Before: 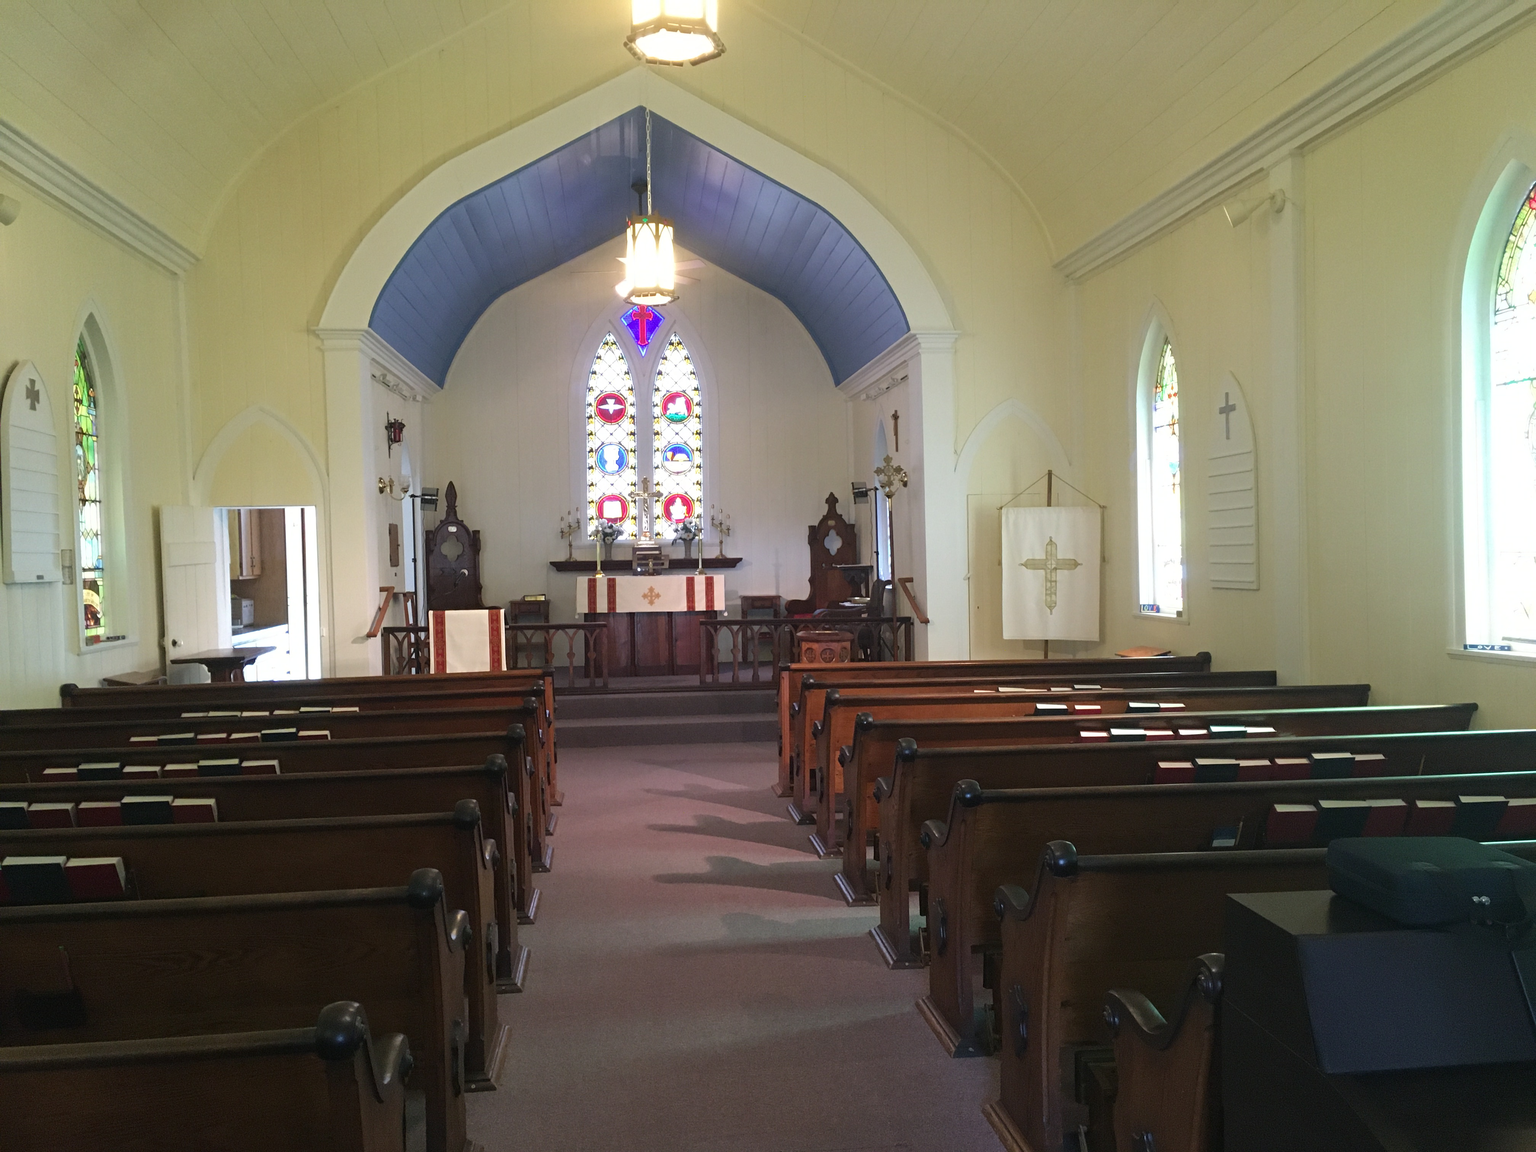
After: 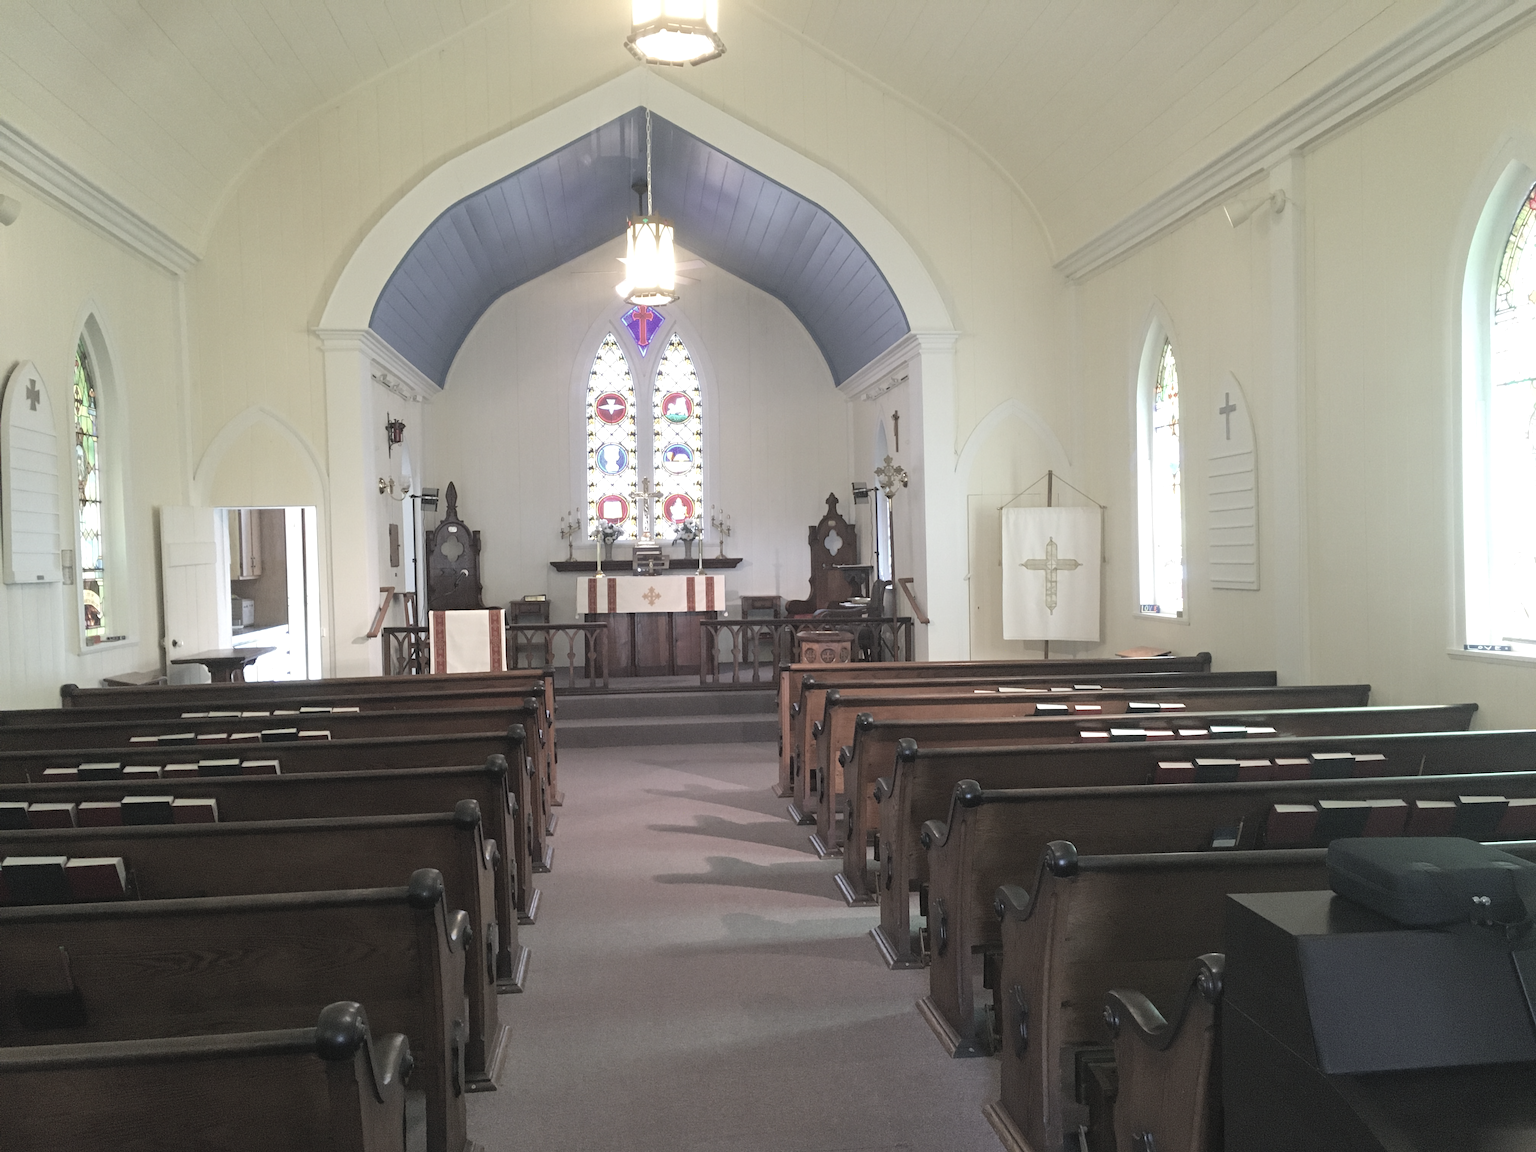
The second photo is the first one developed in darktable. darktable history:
contrast brightness saturation: brightness 0.187, saturation -0.505
local contrast: highlights 107%, shadows 103%, detail 119%, midtone range 0.2
